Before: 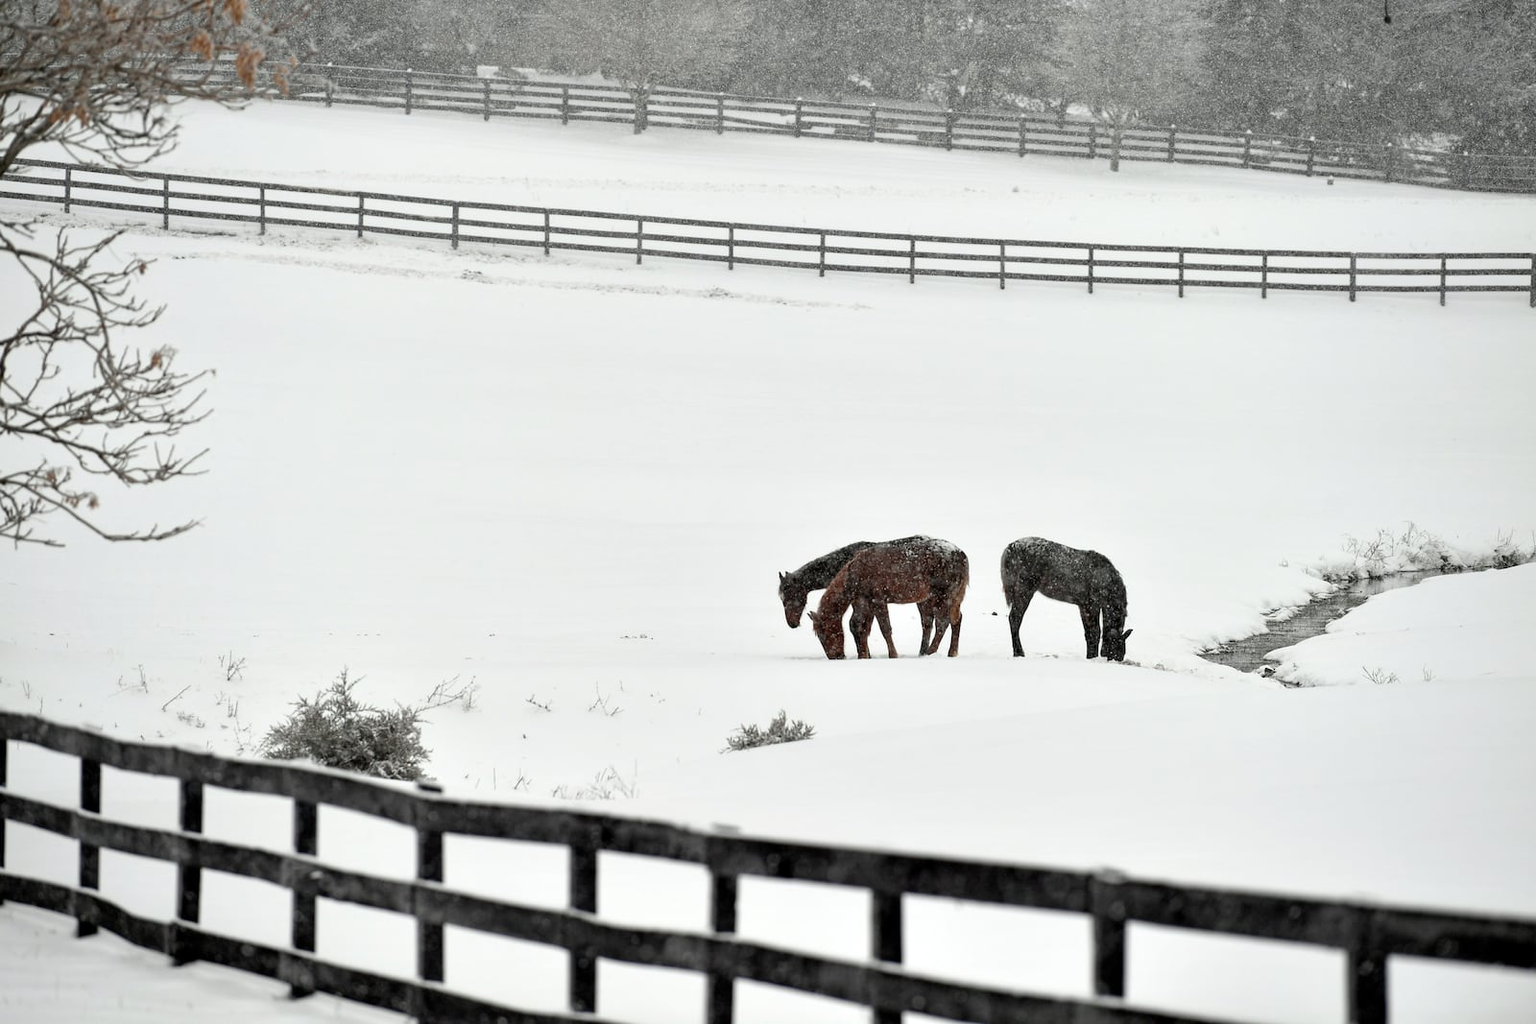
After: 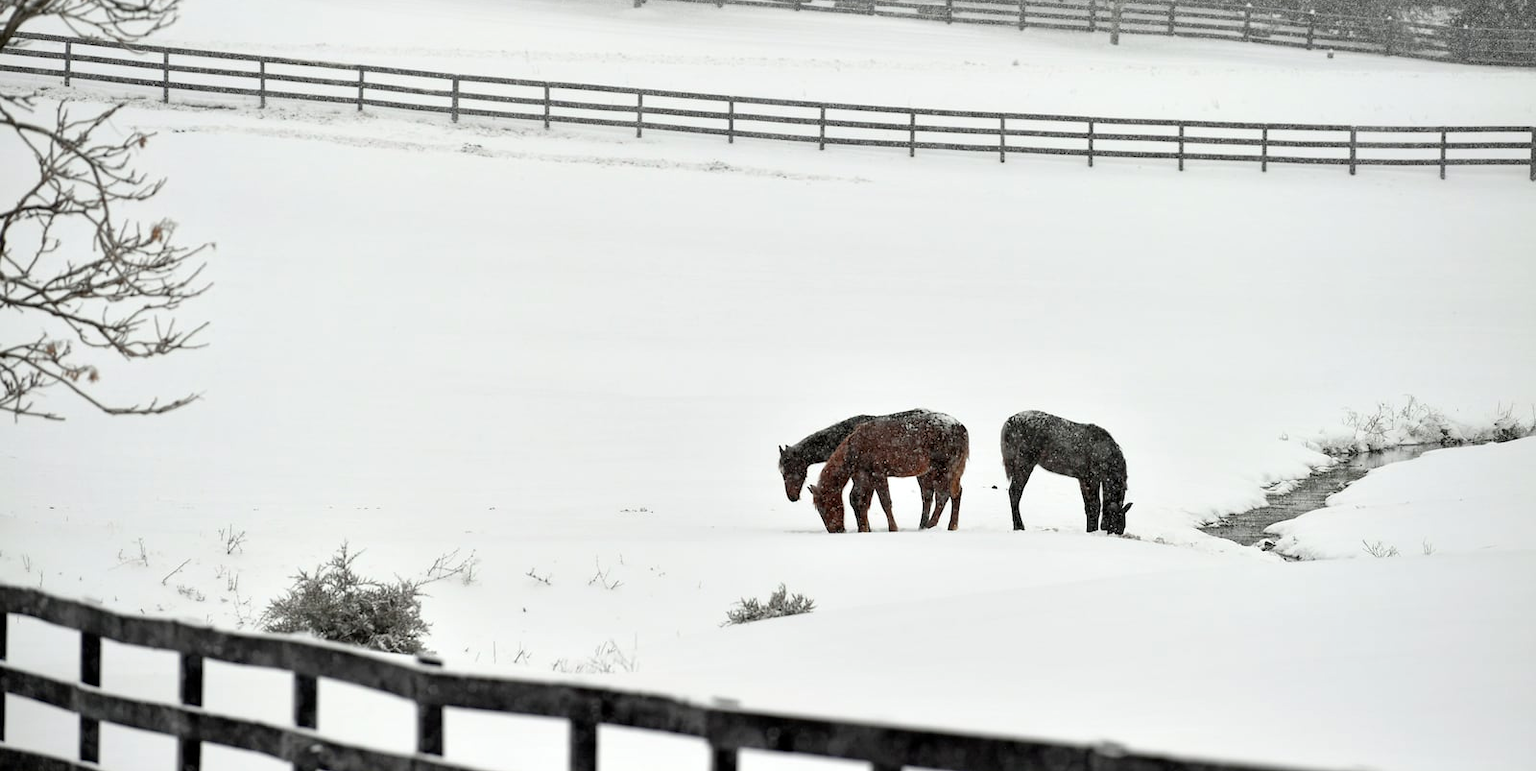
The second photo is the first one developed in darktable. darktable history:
crop and rotate: top 12.451%, bottom 12.176%
tone equalizer: mask exposure compensation -0.515 EV
color correction: highlights b* 0.064, saturation 1.11
